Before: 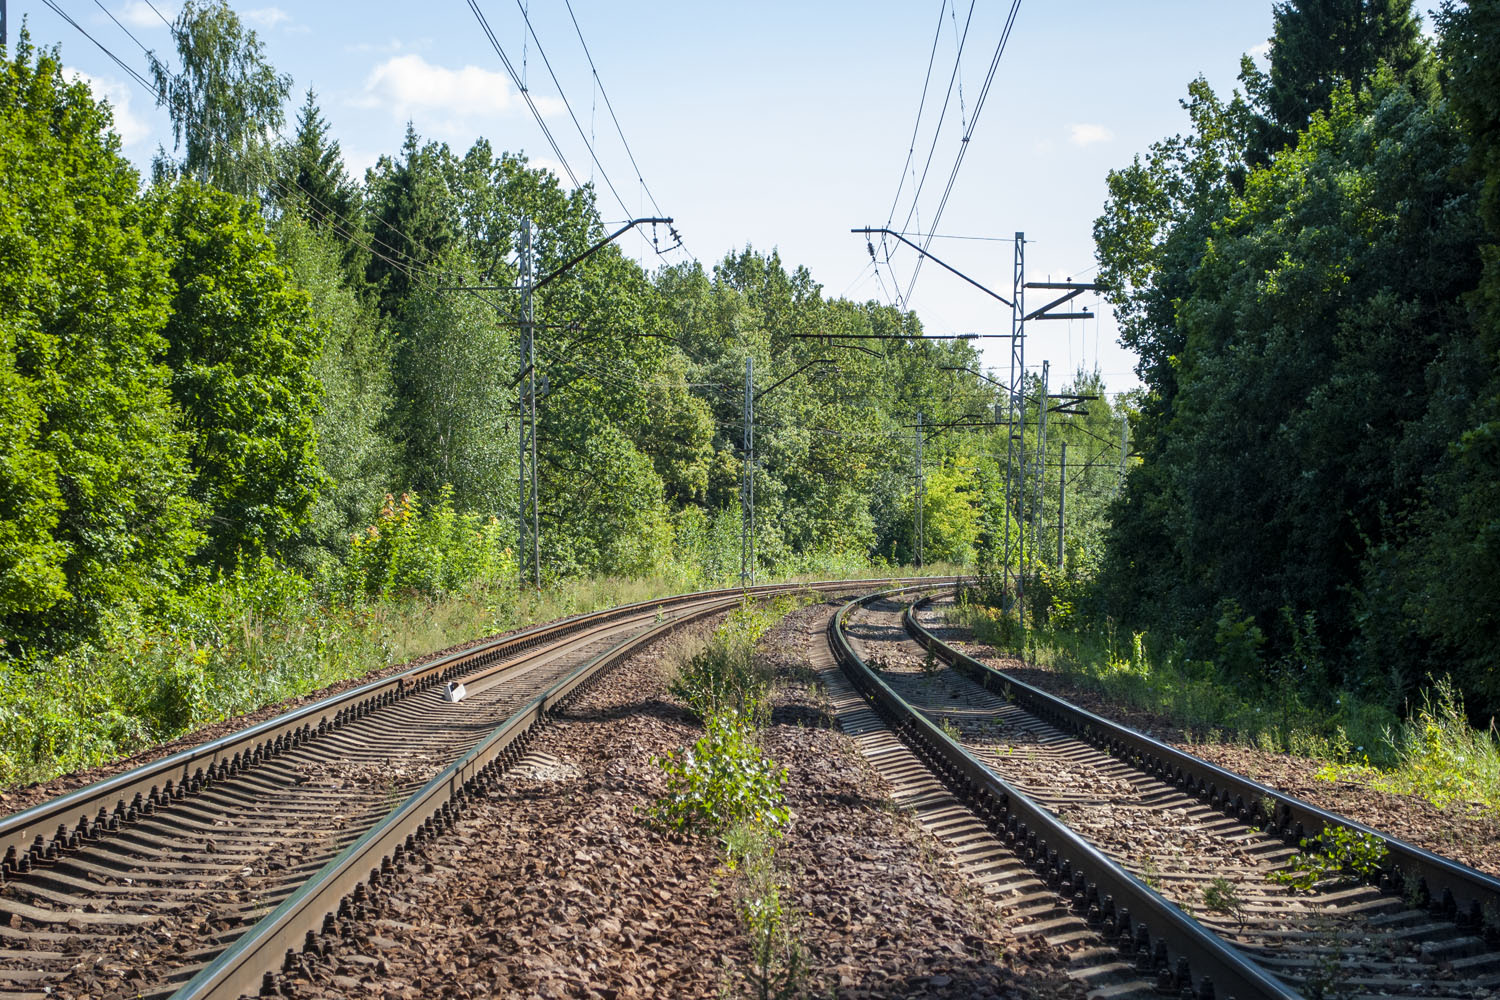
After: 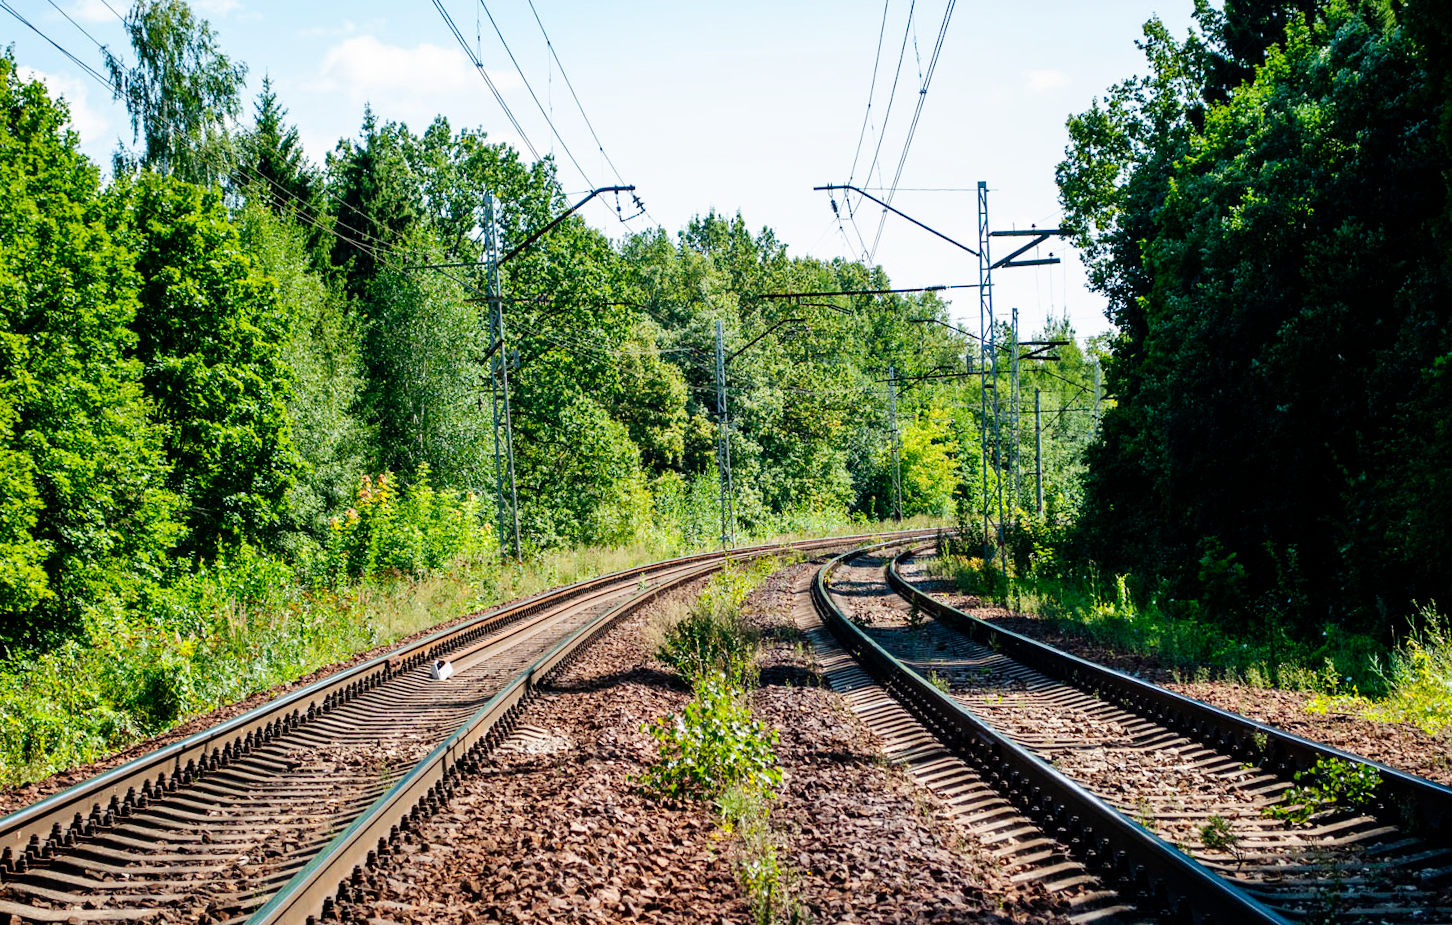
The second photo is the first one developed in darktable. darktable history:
tone curve: curves: ch0 [(0, 0) (0.003, 0) (0.011, 0.002) (0.025, 0.004) (0.044, 0.007) (0.069, 0.015) (0.1, 0.025) (0.136, 0.04) (0.177, 0.09) (0.224, 0.152) (0.277, 0.239) (0.335, 0.335) (0.399, 0.43) (0.468, 0.524) (0.543, 0.621) (0.623, 0.712) (0.709, 0.792) (0.801, 0.871) (0.898, 0.951) (1, 1)], preserve colors none
rotate and perspective: rotation -3°, crop left 0.031, crop right 0.968, crop top 0.07, crop bottom 0.93
